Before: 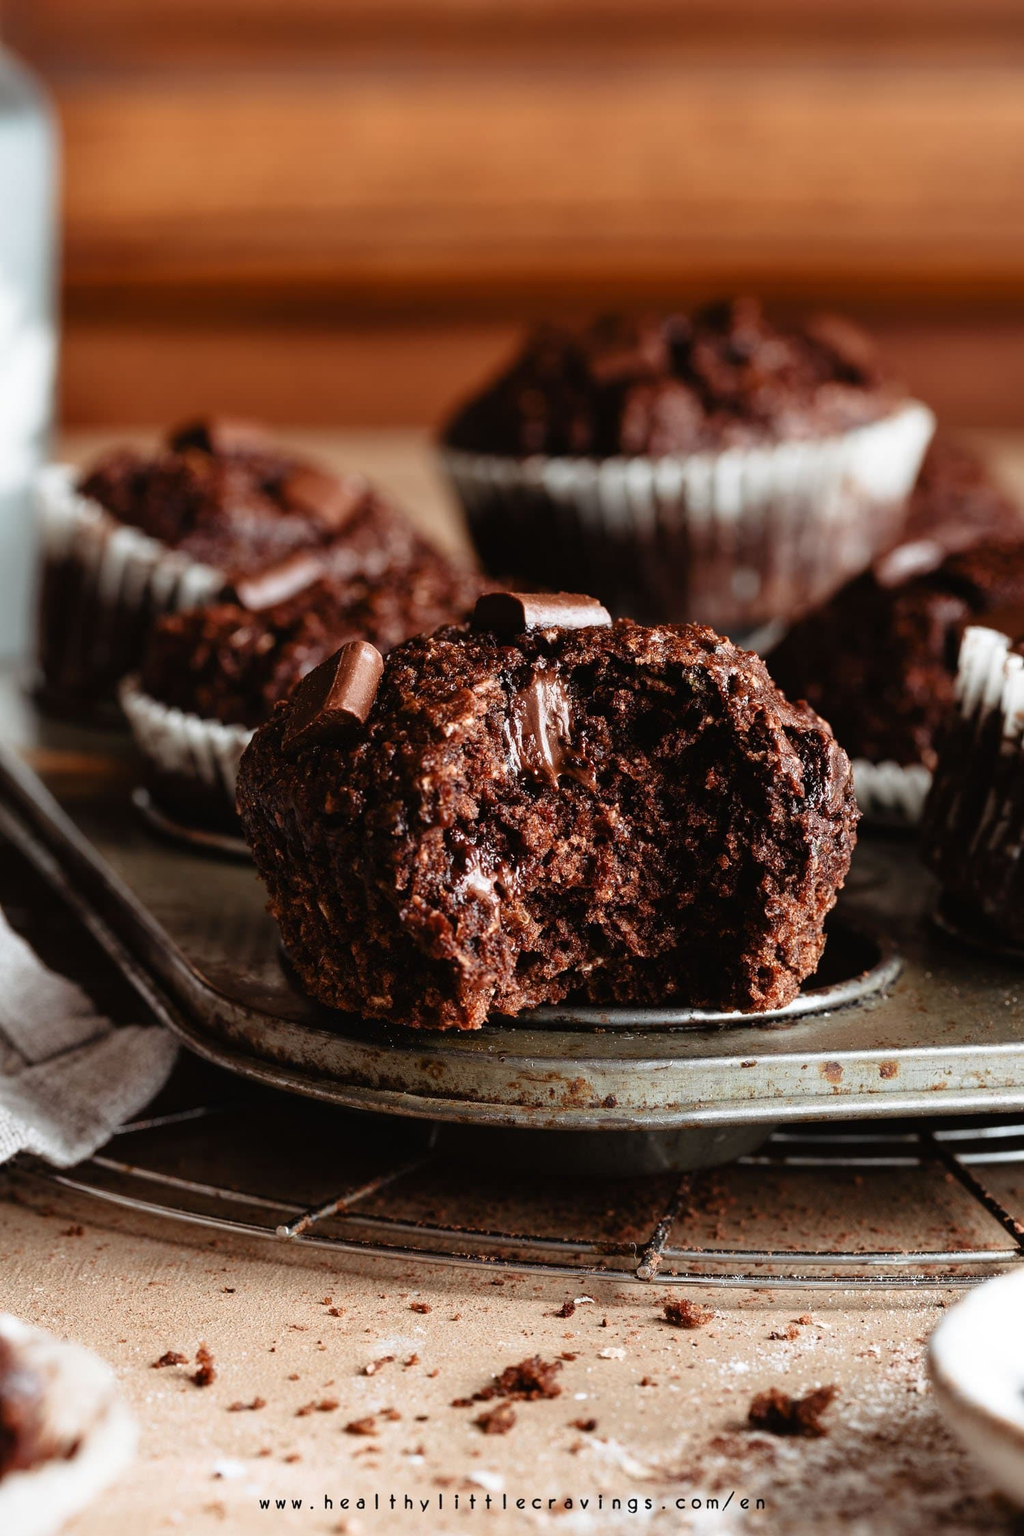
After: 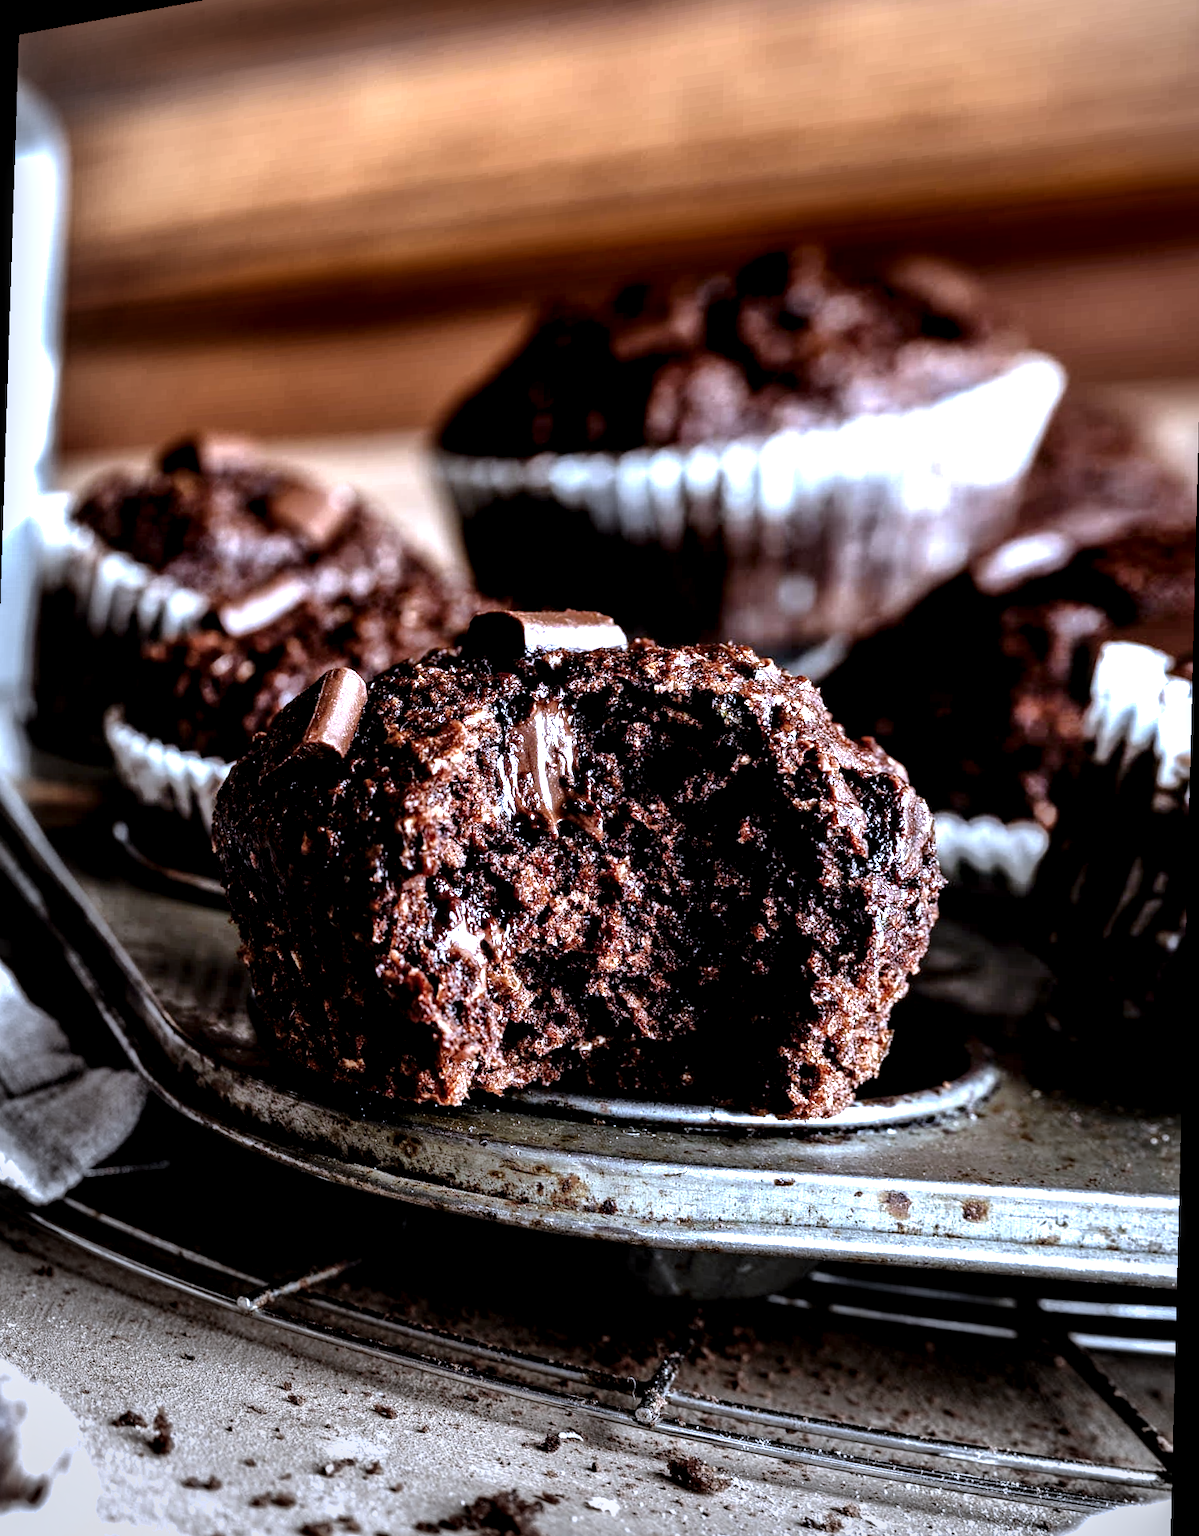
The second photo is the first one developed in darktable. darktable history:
graduated density: rotation -180°, offset 24.95
tone equalizer: -8 EV -1.08 EV, -7 EV -1.01 EV, -6 EV -0.867 EV, -5 EV -0.578 EV, -3 EV 0.578 EV, -2 EV 0.867 EV, -1 EV 1.01 EV, +0 EV 1.08 EV, edges refinement/feathering 500, mask exposure compensation -1.57 EV, preserve details no
local contrast: highlights 80%, shadows 57%, detail 175%, midtone range 0.602
vignetting: fall-off start 73.57%, center (0.22, -0.235)
white balance: red 0.871, blue 1.249
shadows and highlights: on, module defaults
rotate and perspective: rotation 1.69°, lens shift (vertical) -0.023, lens shift (horizontal) -0.291, crop left 0.025, crop right 0.988, crop top 0.092, crop bottom 0.842
